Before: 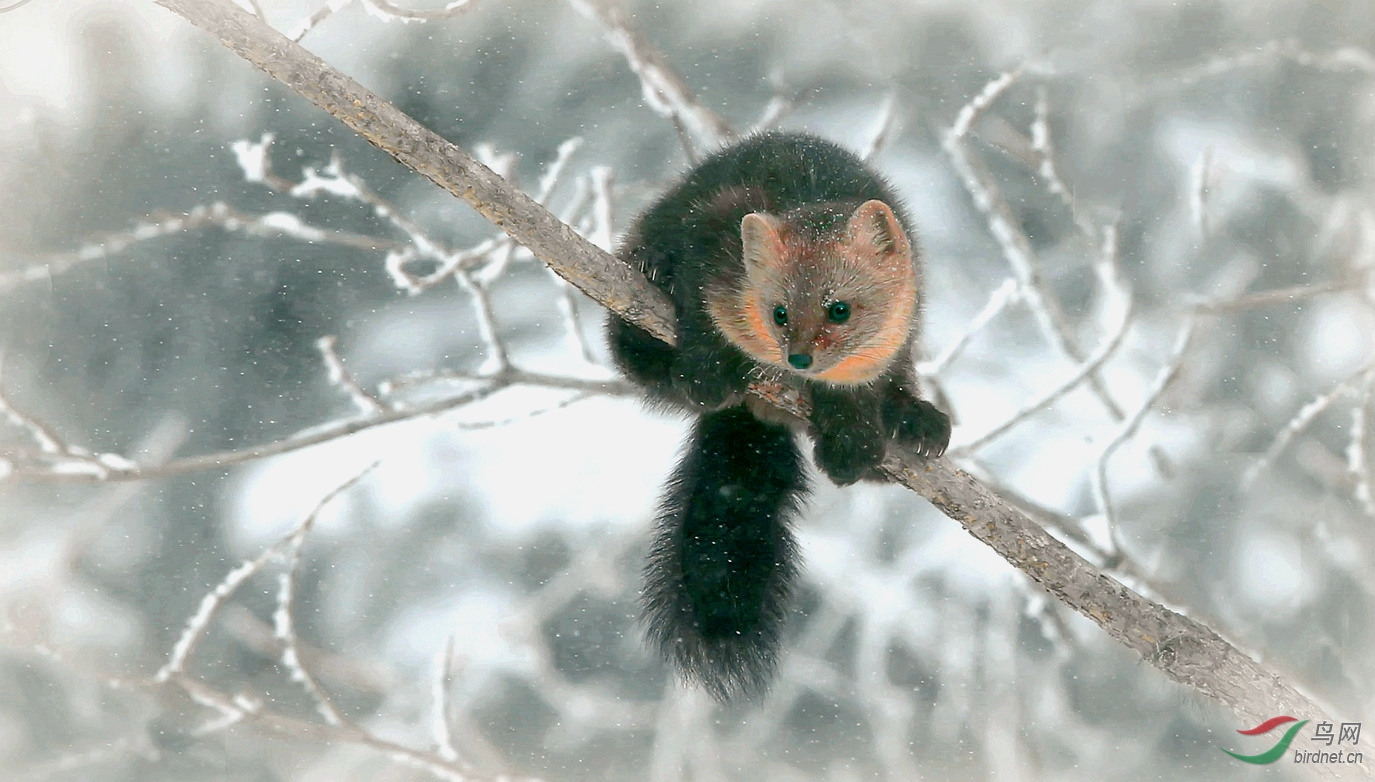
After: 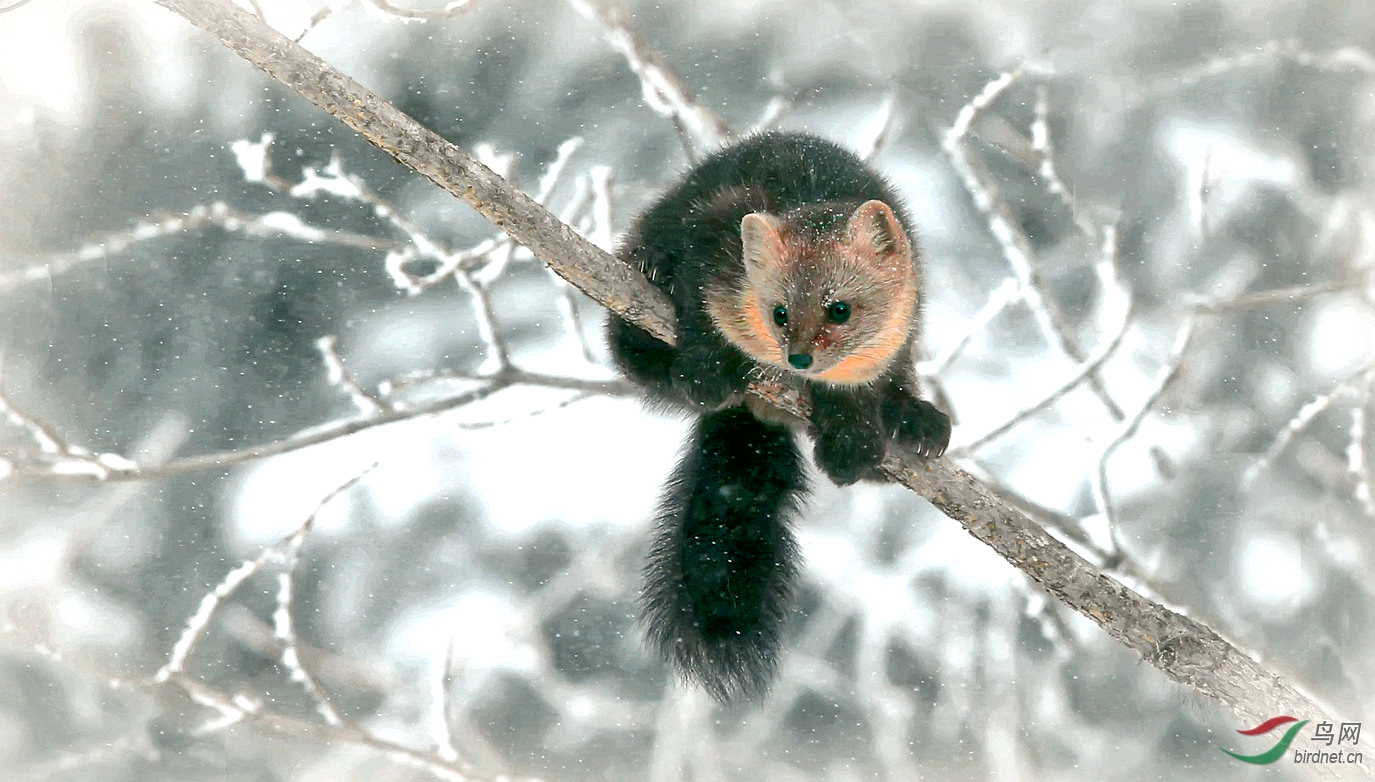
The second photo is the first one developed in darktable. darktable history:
local contrast: mode bilateral grid, contrast 24, coarseness 47, detail 152%, midtone range 0.2
exposure: exposure 0.201 EV, compensate highlight preservation false
